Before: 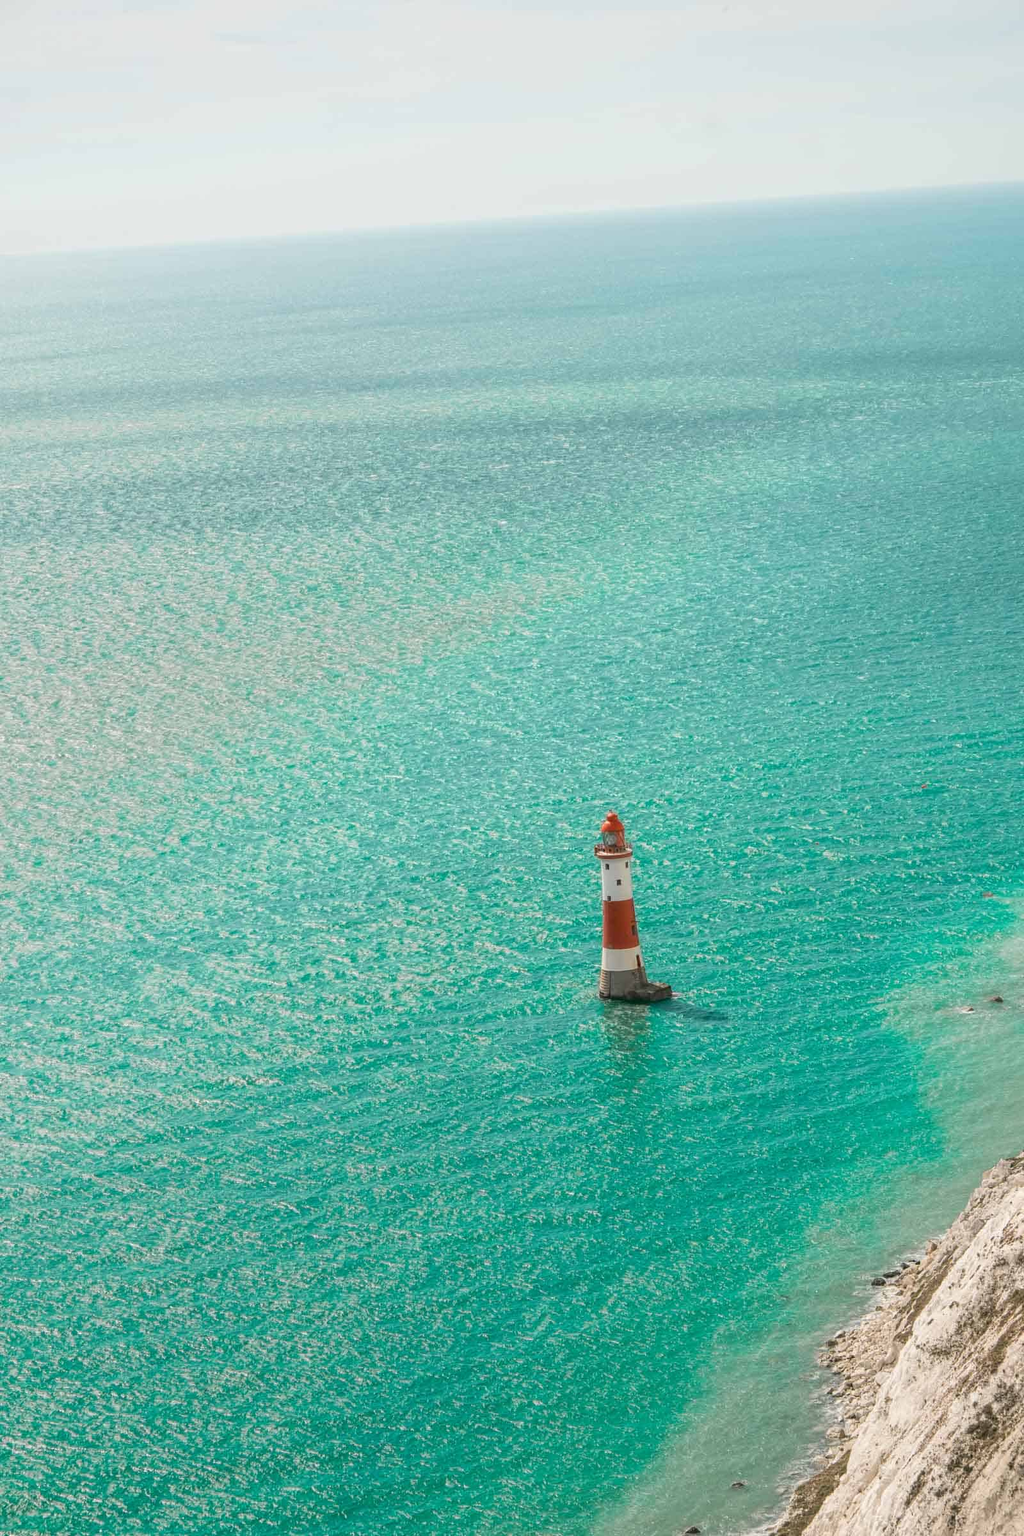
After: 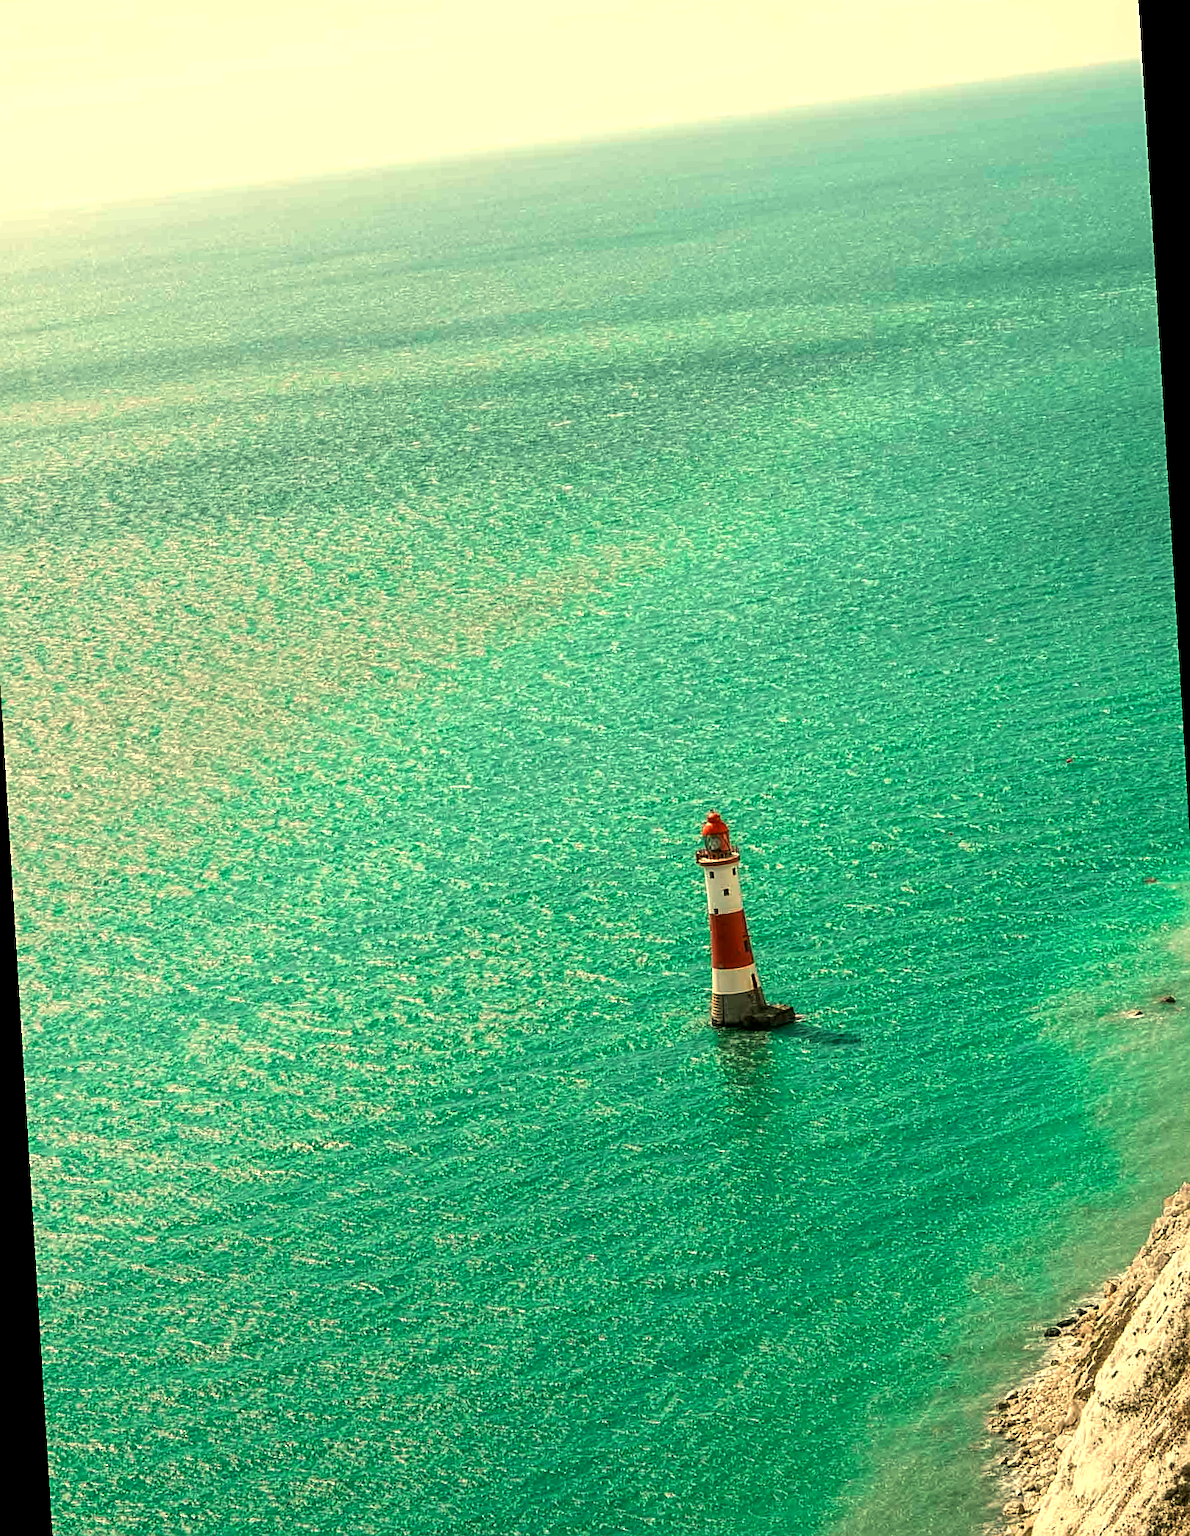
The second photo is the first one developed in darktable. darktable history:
color balance: mode lift, gamma, gain (sRGB), lift [1.014, 0.966, 0.918, 0.87], gamma [0.86, 0.734, 0.918, 0.976], gain [1.063, 1.13, 1.063, 0.86]
rotate and perspective: rotation -3.52°, crop left 0.036, crop right 0.964, crop top 0.081, crop bottom 0.919
local contrast: highlights 100%, shadows 100%, detail 120%, midtone range 0.2
sharpen: on, module defaults
